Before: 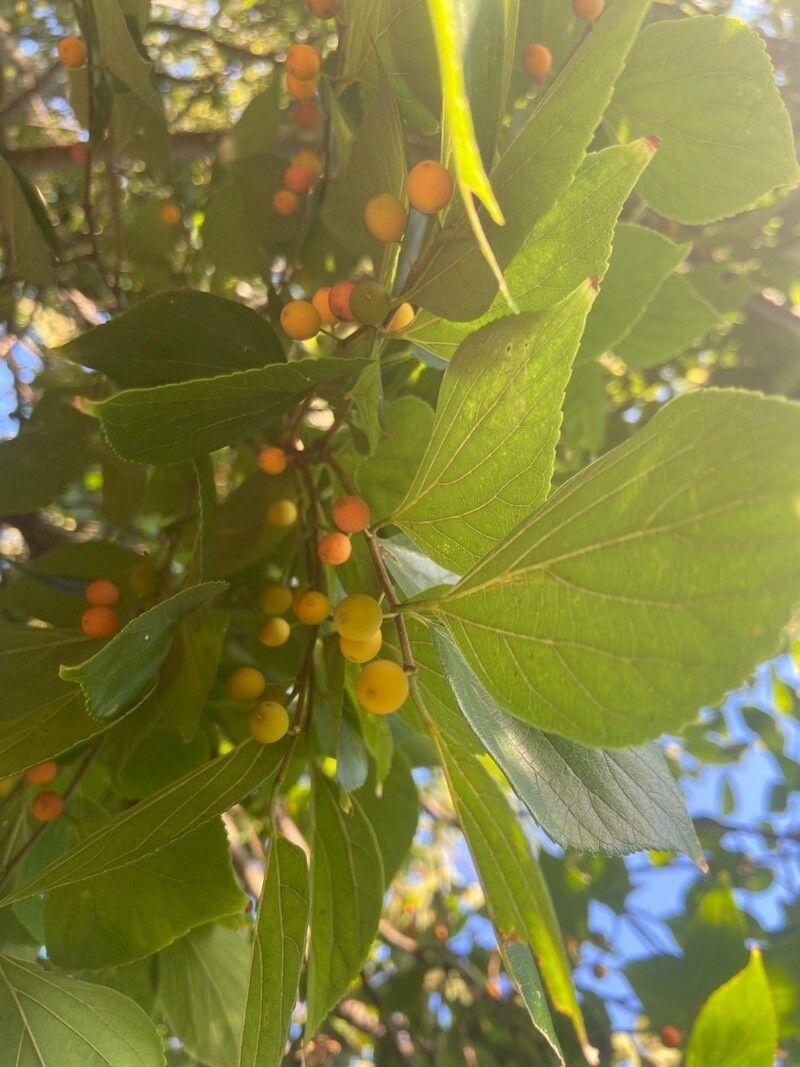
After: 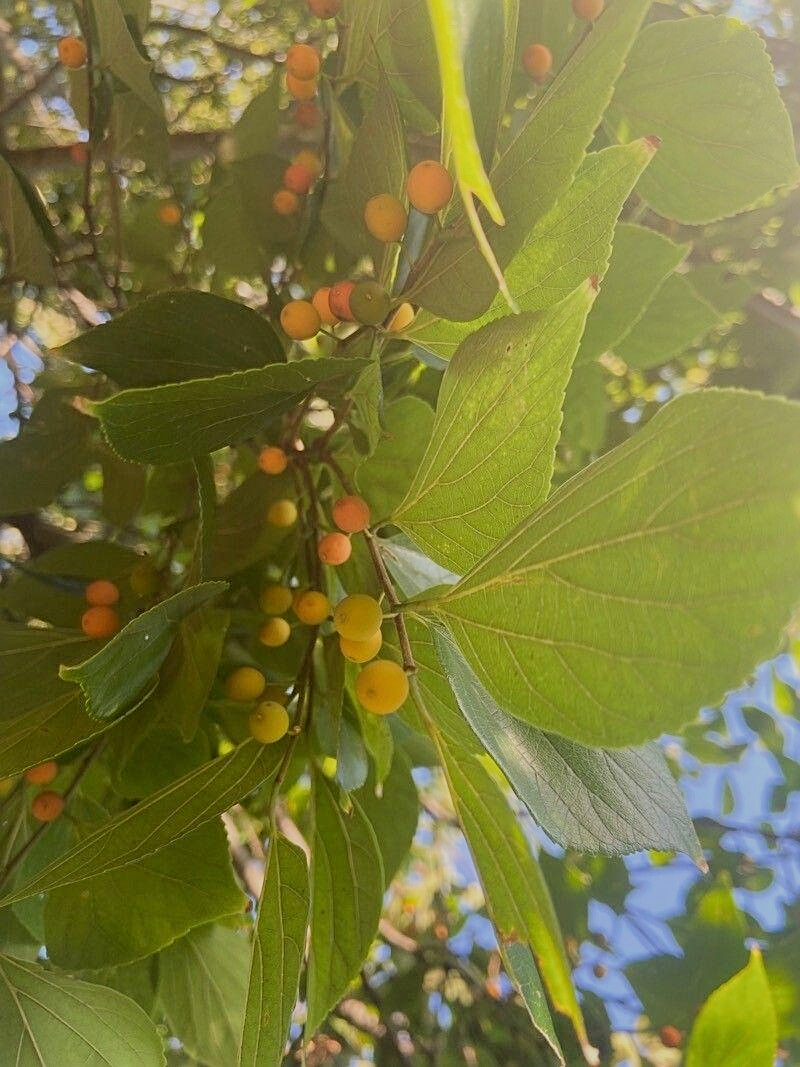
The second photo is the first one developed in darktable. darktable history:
sharpen: radius 2.13, amount 0.383, threshold 0.054
filmic rgb: black relative exposure -7.65 EV, white relative exposure 4.56 EV, threshold 2.95 EV, hardness 3.61, enable highlight reconstruction true
